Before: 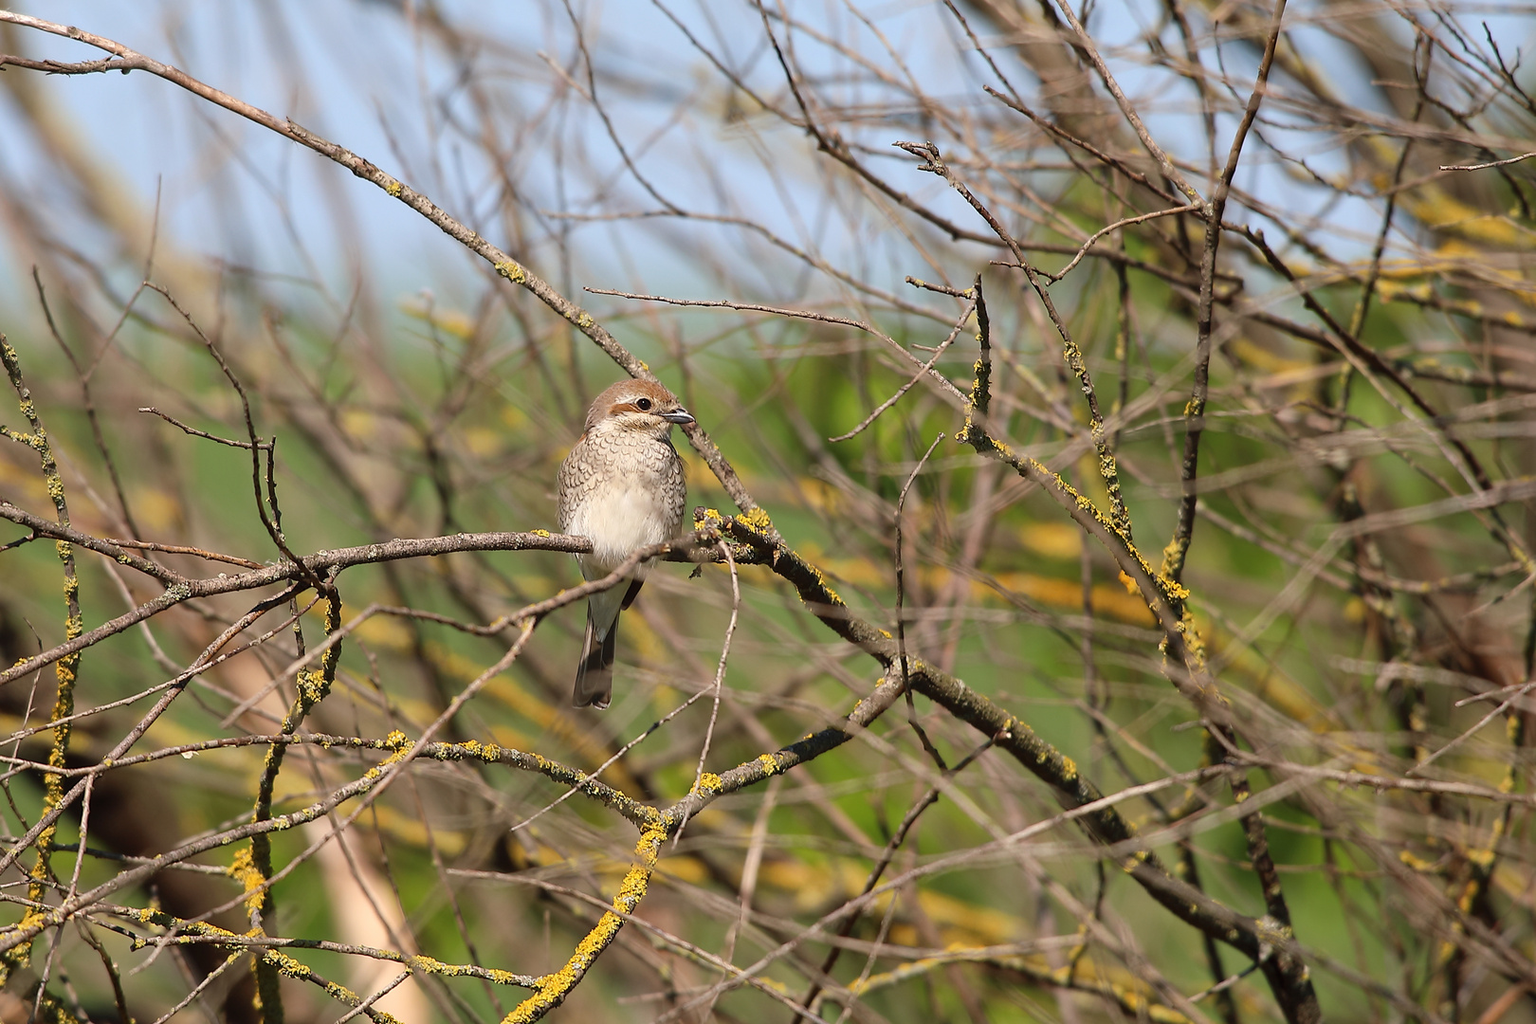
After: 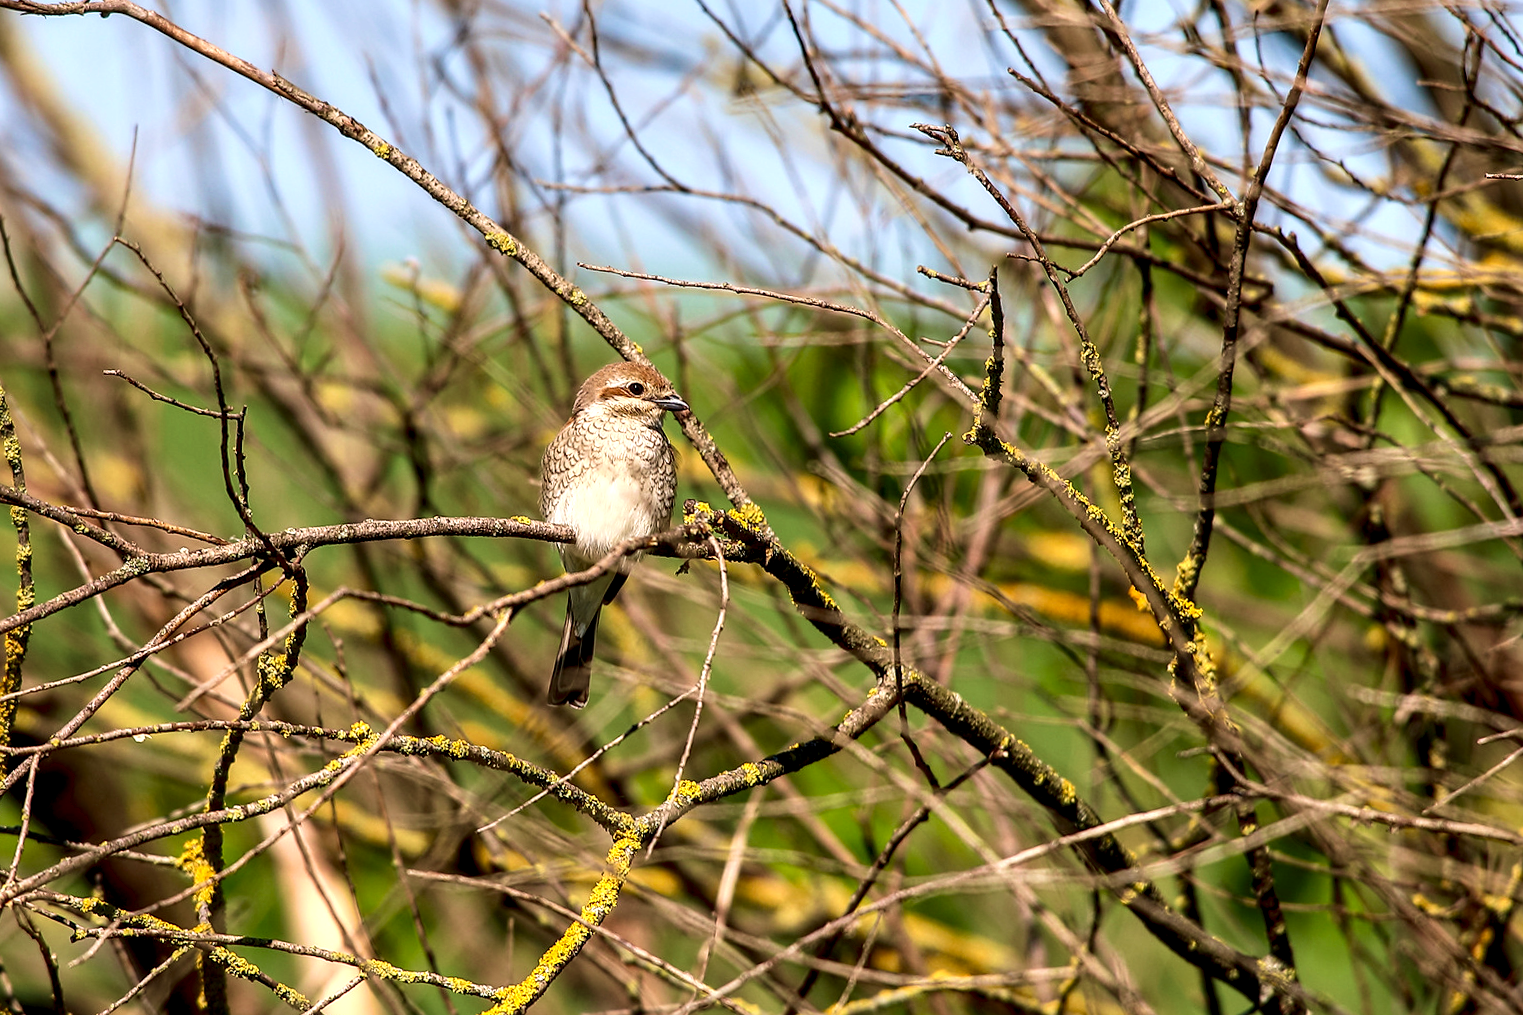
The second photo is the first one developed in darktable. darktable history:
contrast brightness saturation: contrast 0.181, saturation 0.299
velvia: strength 36.41%
sharpen: amount 0.201
local contrast: highlights 60%, shadows 60%, detail 160%
crop and rotate: angle -2.44°
